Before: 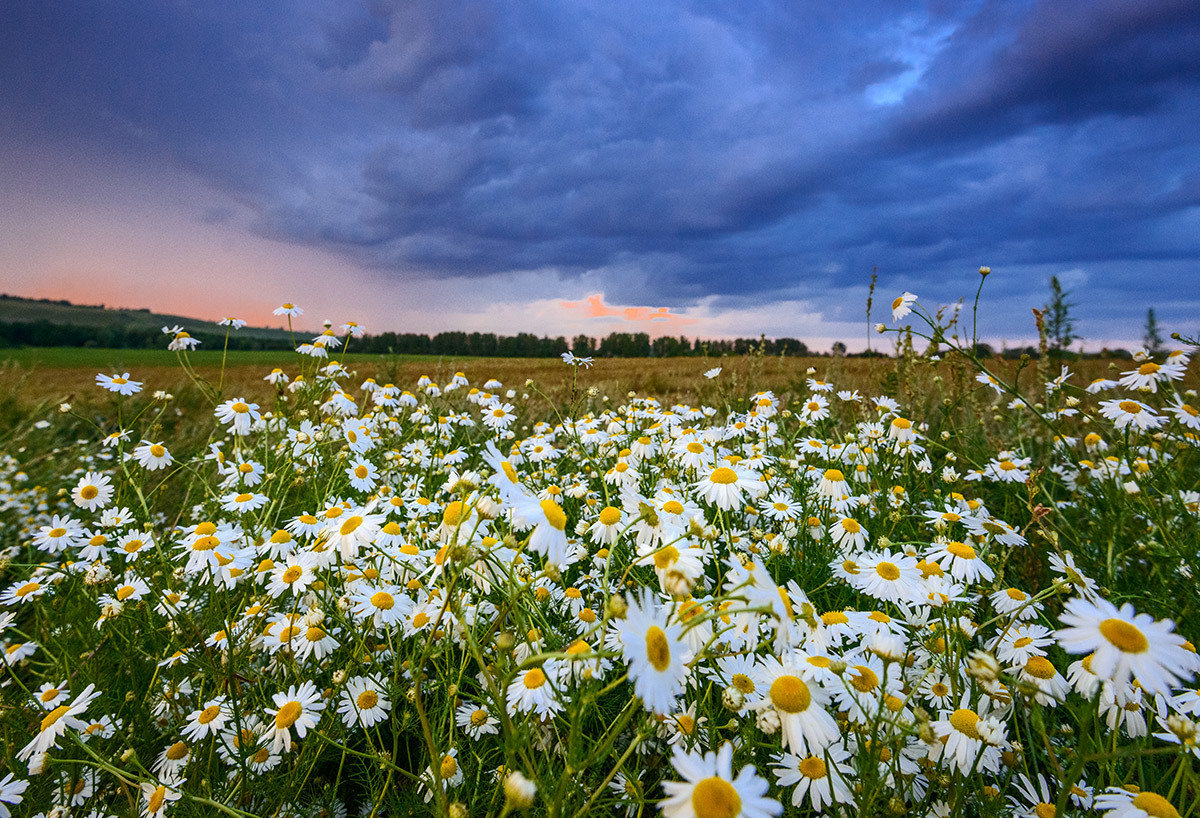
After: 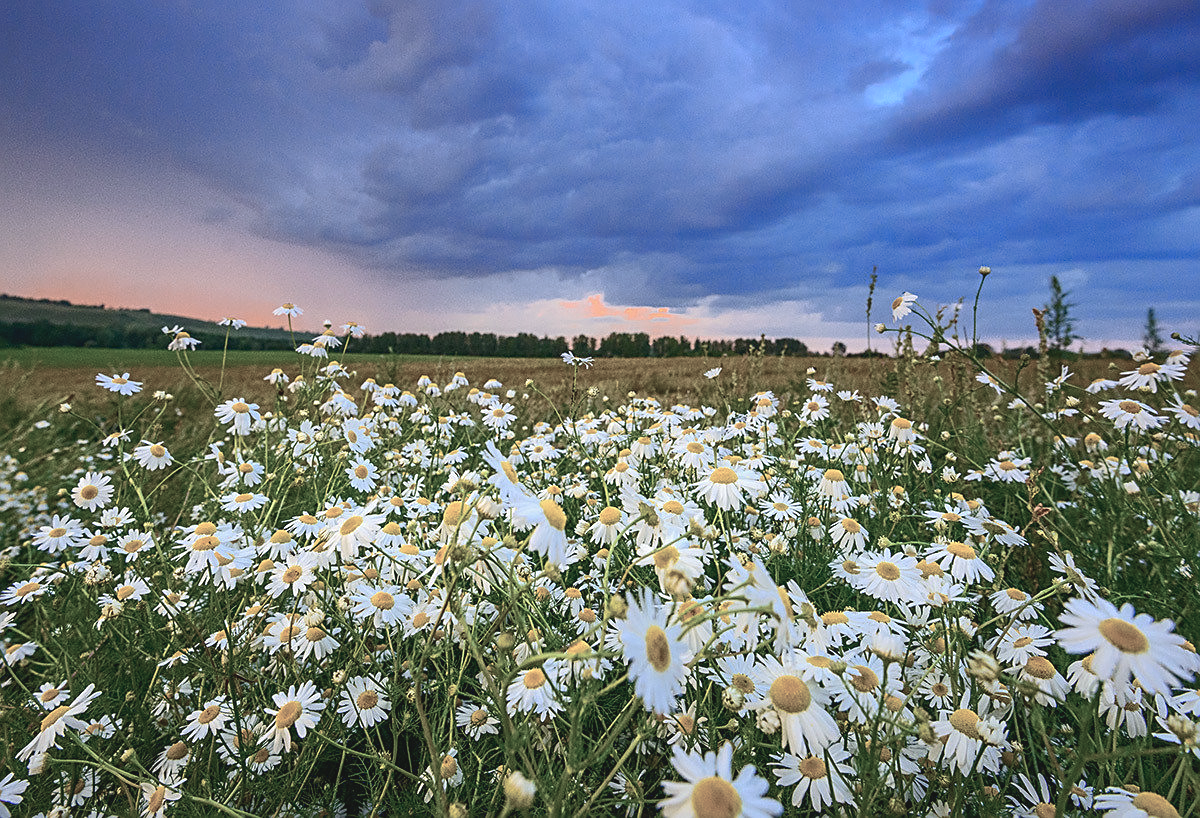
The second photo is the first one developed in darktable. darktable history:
sharpen: on, module defaults
color balance rgb: power › chroma 0.527%, power › hue 215.26°, highlights gain › luminance 17.437%, linear chroma grading › shadows 9.392%, linear chroma grading › highlights 9.781%, linear chroma grading › global chroma 15.205%, linear chroma grading › mid-tones 14.873%, perceptual saturation grading › global saturation -29.247%, perceptual saturation grading › highlights -20.016%, perceptual saturation grading › mid-tones -23.893%, perceptual saturation grading › shadows -24.329%, perceptual brilliance grading › global brilliance 1.996%, perceptual brilliance grading › highlights -3.723%, global vibrance 40.253%
contrast brightness saturation: contrast -0.117
